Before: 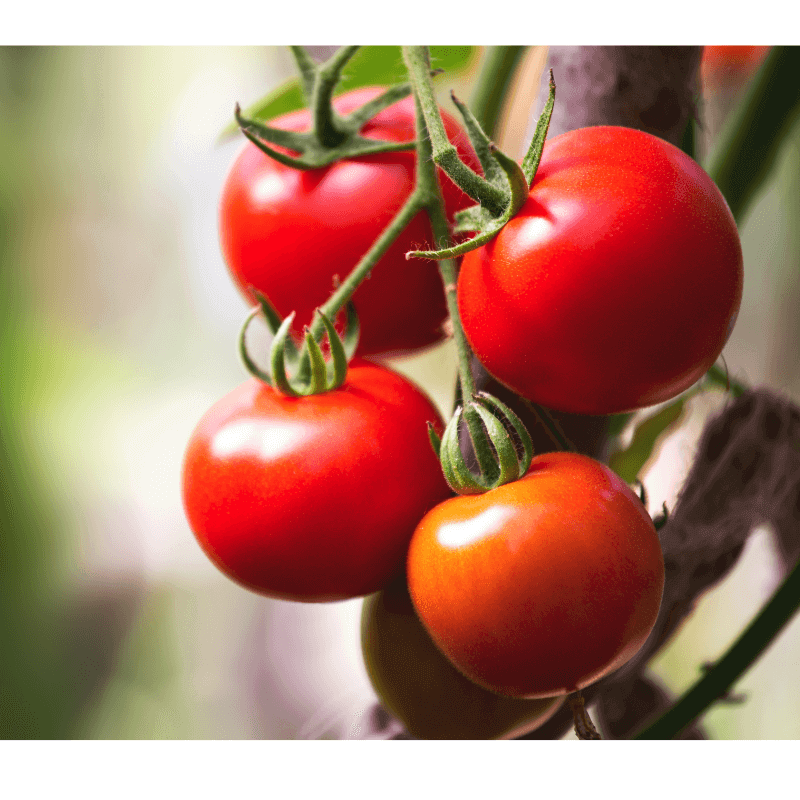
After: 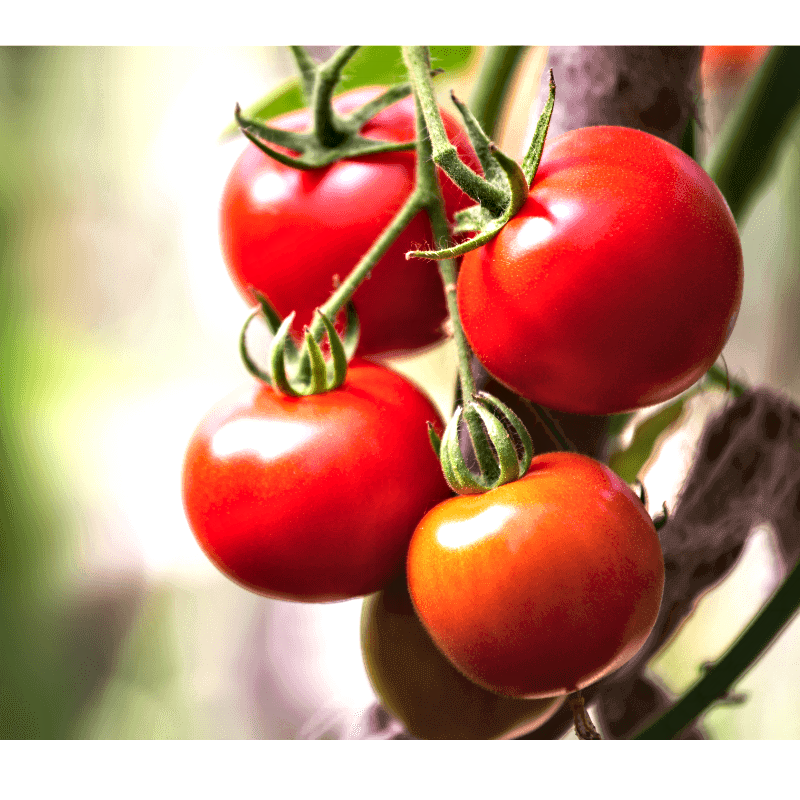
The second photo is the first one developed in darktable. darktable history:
contrast equalizer: y [[0.586, 0.584, 0.576, 0.565, 0.552, 0.539], [0.5 ×6], [0.97, 0.959, 0.919, 0.859, 0.789, 0.717], [0 ×6], [0 ×6]]
exposure: black level correction 0.001, exposure 0.5 EV, compensate exposure bias true, compensate highlight preservation false
